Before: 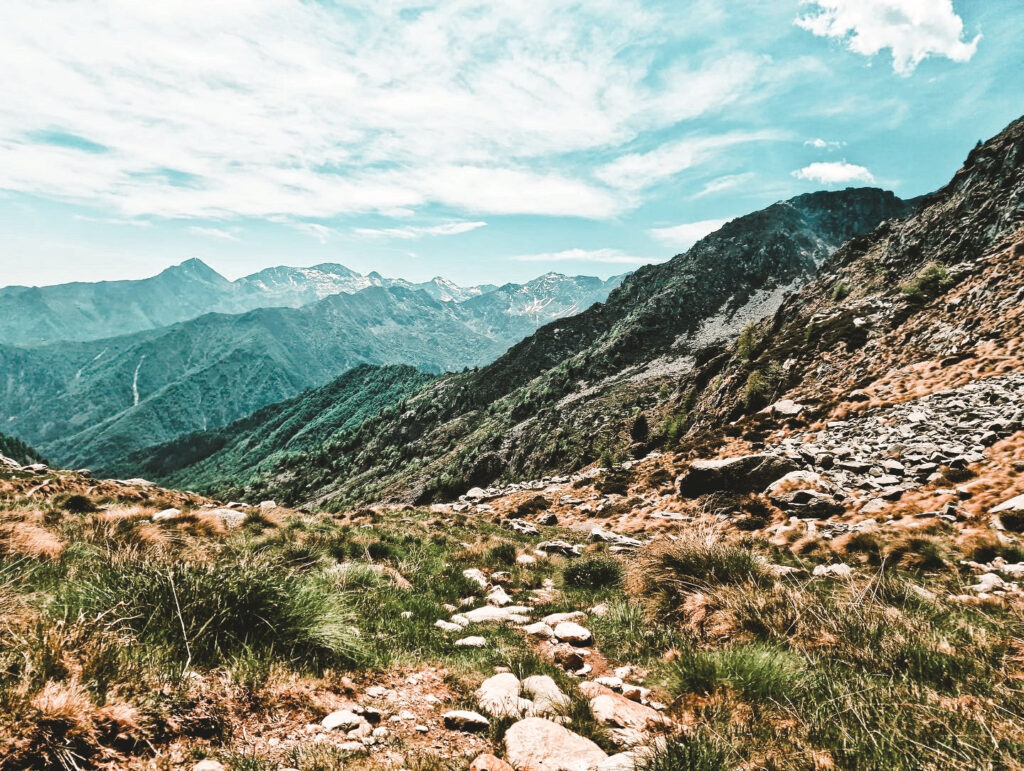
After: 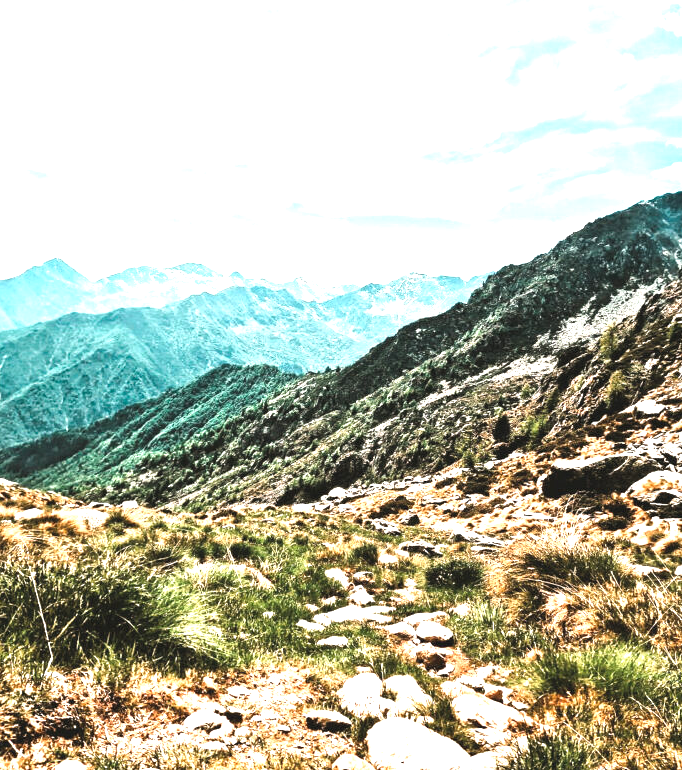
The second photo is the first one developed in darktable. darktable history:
levels: levels [0.012, 0.367, 0.697]
crop and rotate: left 13.537%, right 19.796%
